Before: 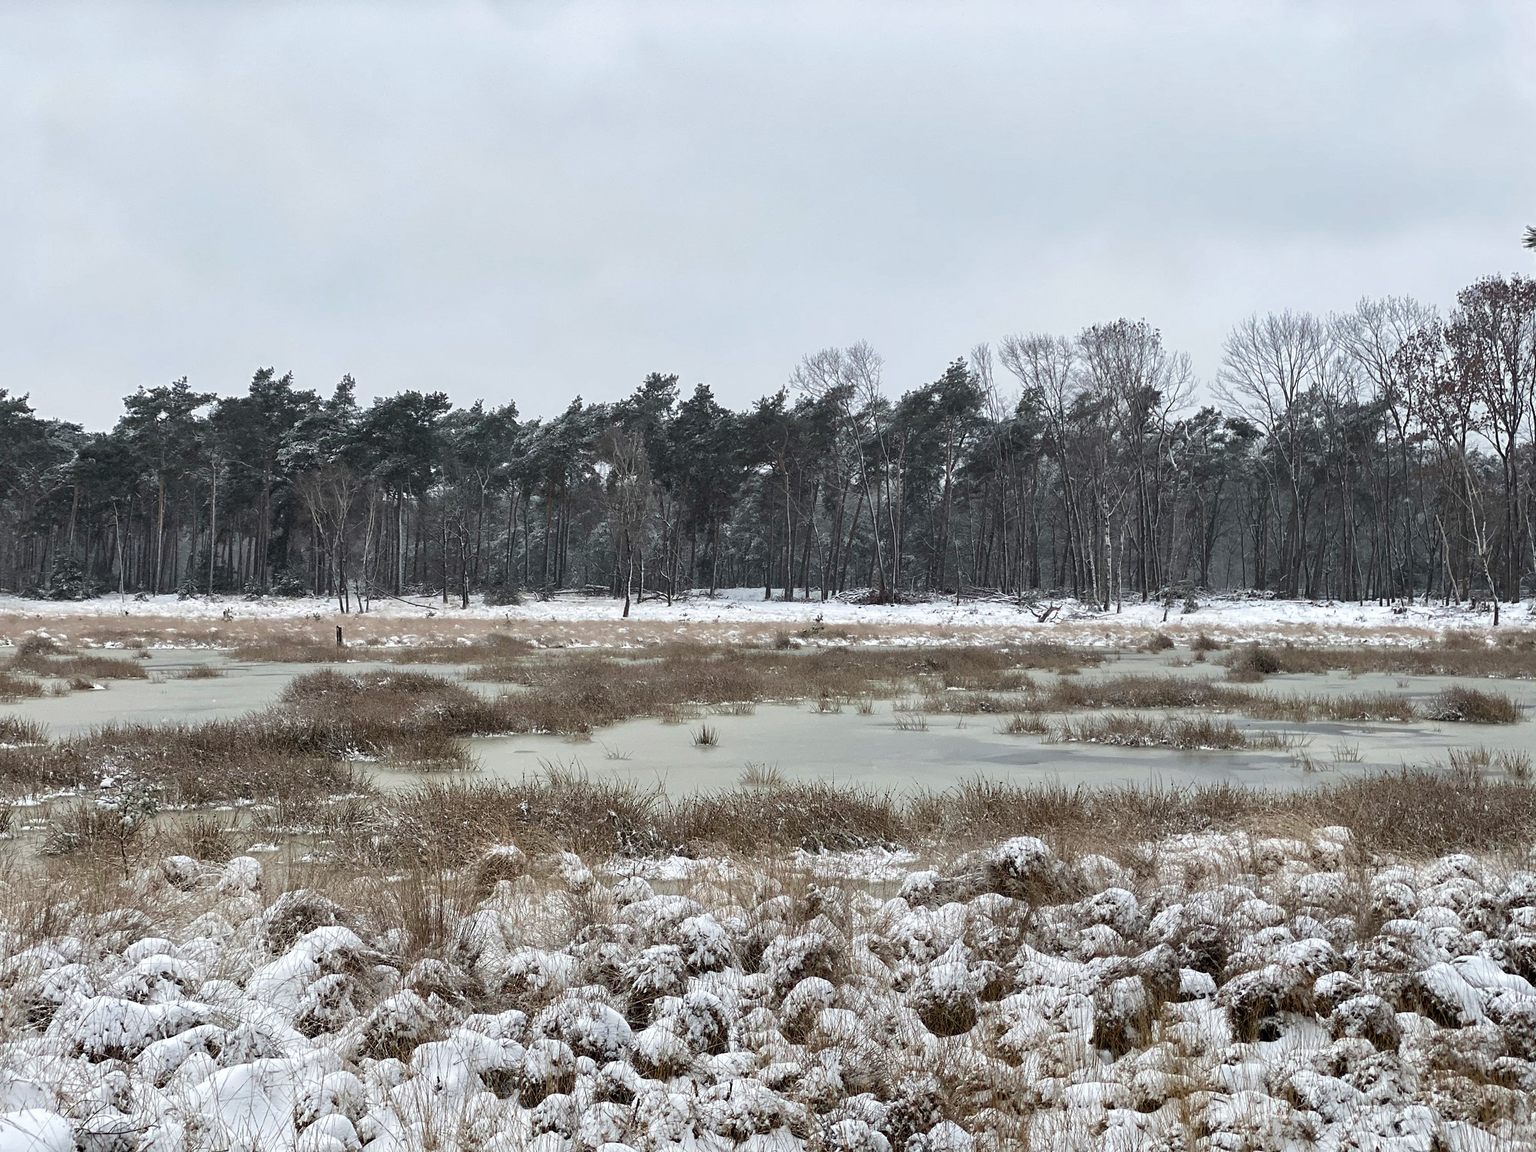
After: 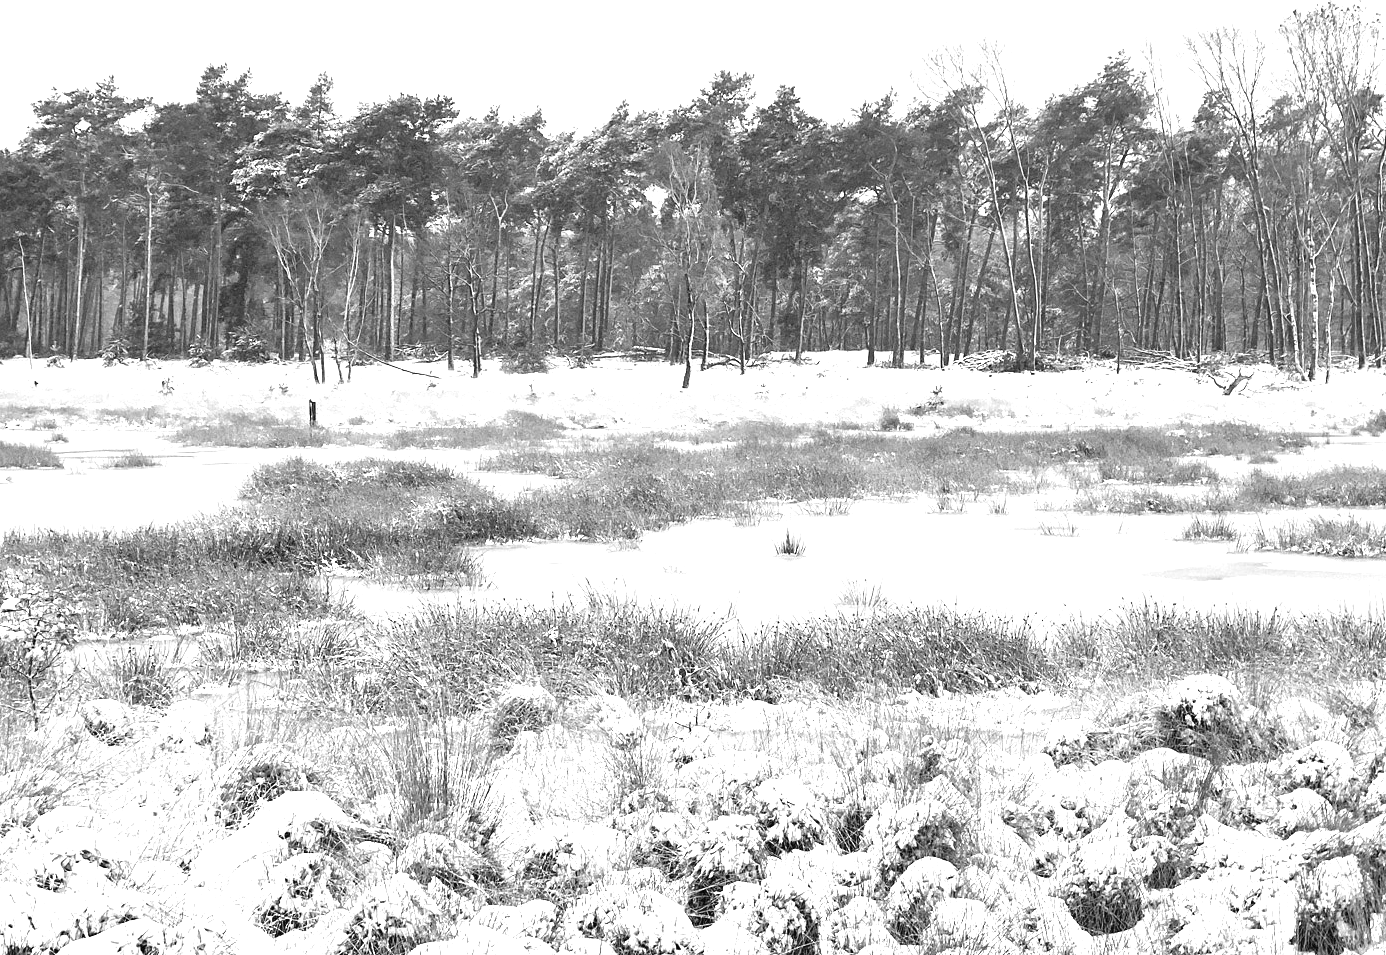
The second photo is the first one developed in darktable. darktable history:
crop: left 6.488%, top 27.668%, right 24.183%, bottom 8.656%
monochrome: a 32, b 64, size 2.3
exposure: black level correction 0, exposure 1.75 EV, compensate exposure bias true, compensate highlight preservation false
white balance: red 1.045, blue 0.932
